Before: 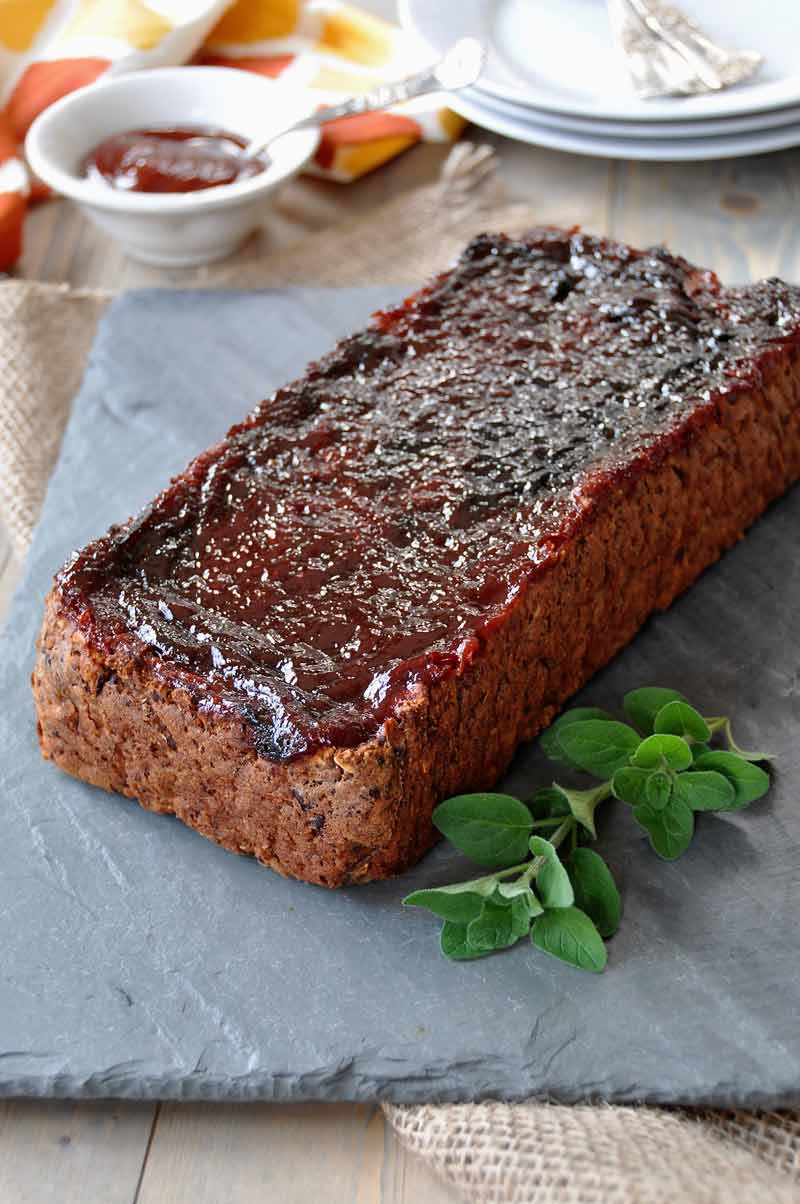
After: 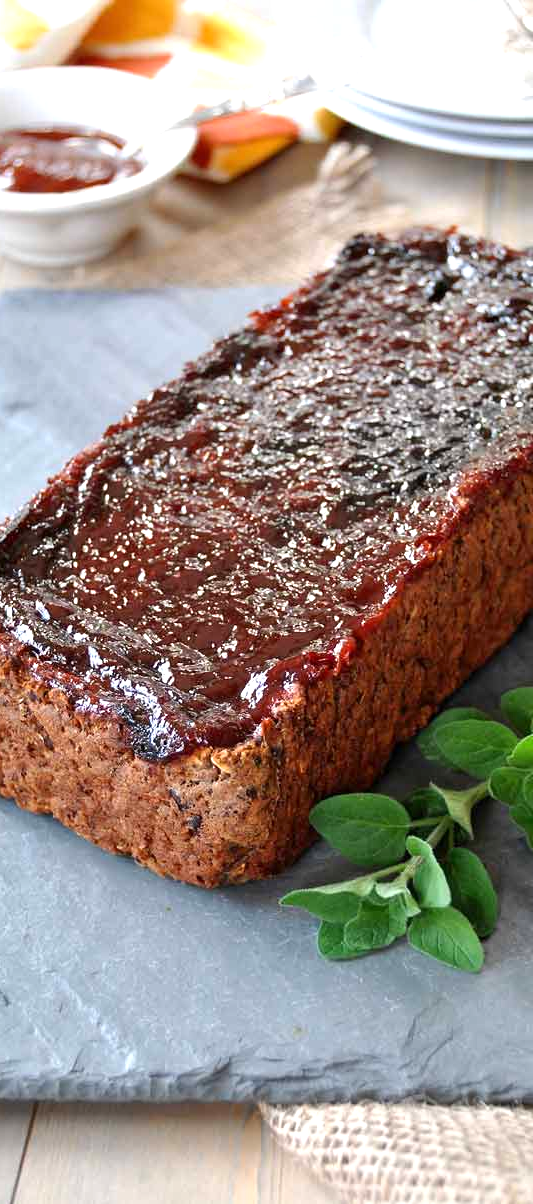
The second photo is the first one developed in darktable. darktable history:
exposure: exposure 0.565 EV, compensate highlight preservation false
crop and rotate: left 15.402%, right 17.916%
